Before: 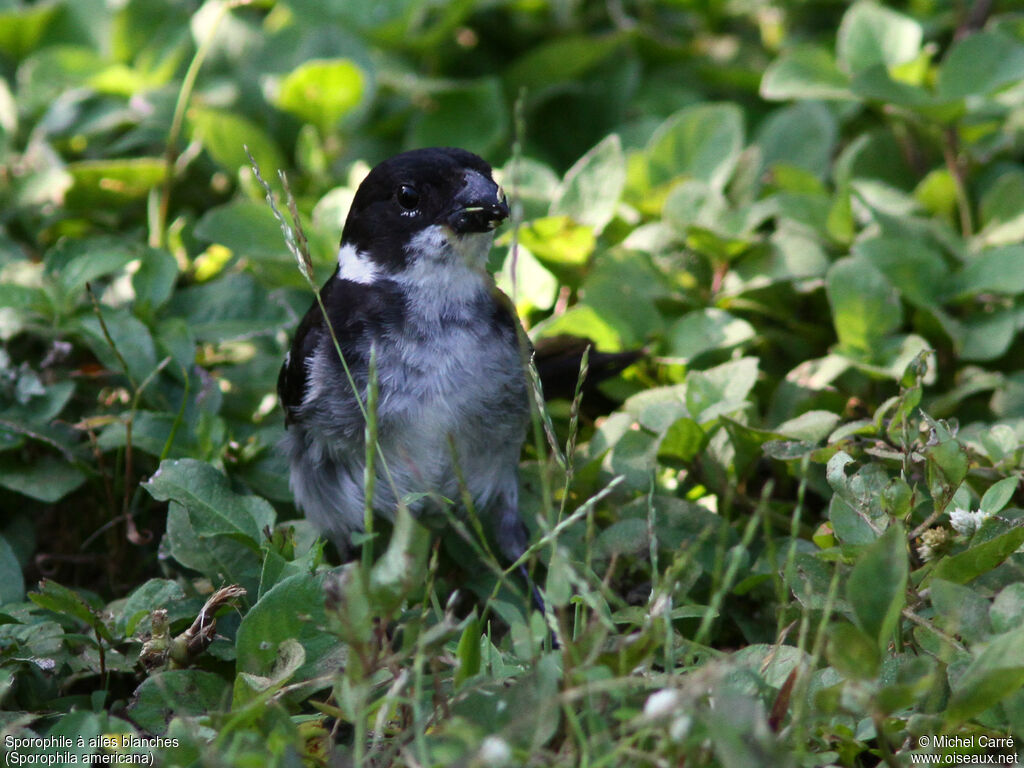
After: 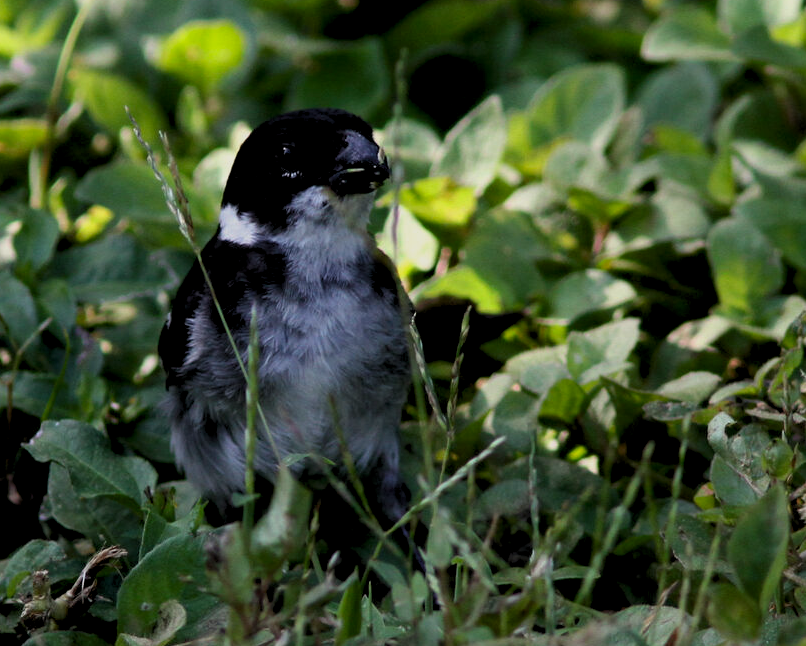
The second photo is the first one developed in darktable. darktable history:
crop: left 11.635%, top 5.116%, right 9.563%, bottom 10.641%
levels: levels [0.062, 0.494, 0.925]
exposure: black level correction 0.009, exposure -0.622 EV, compensate highlight preservation false
